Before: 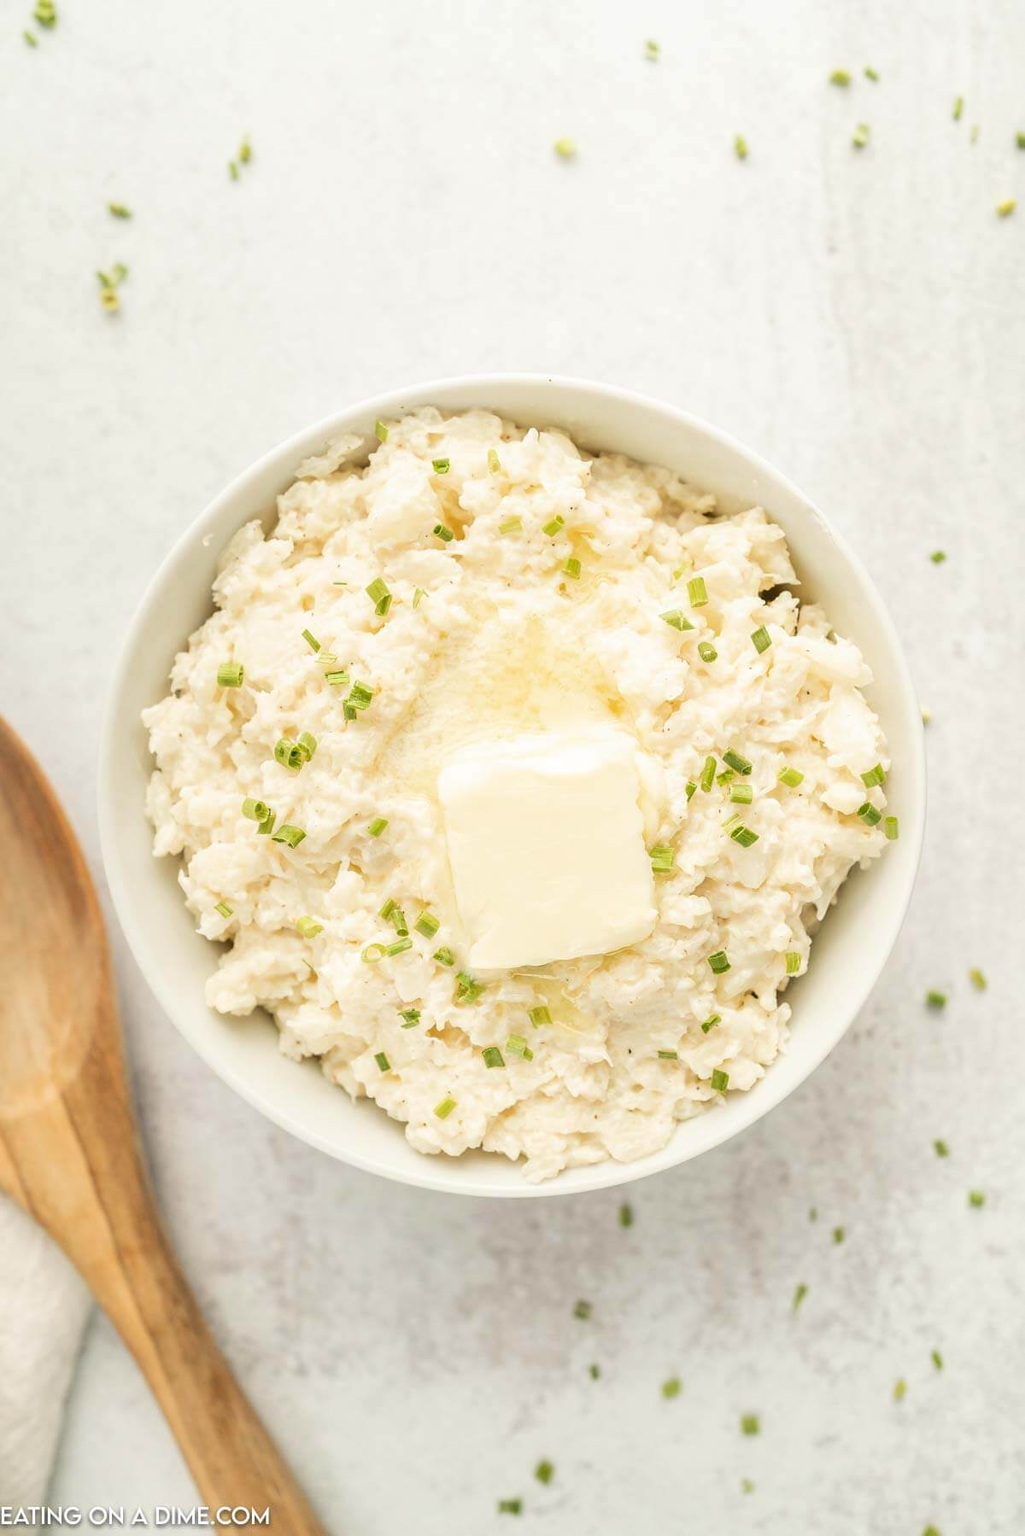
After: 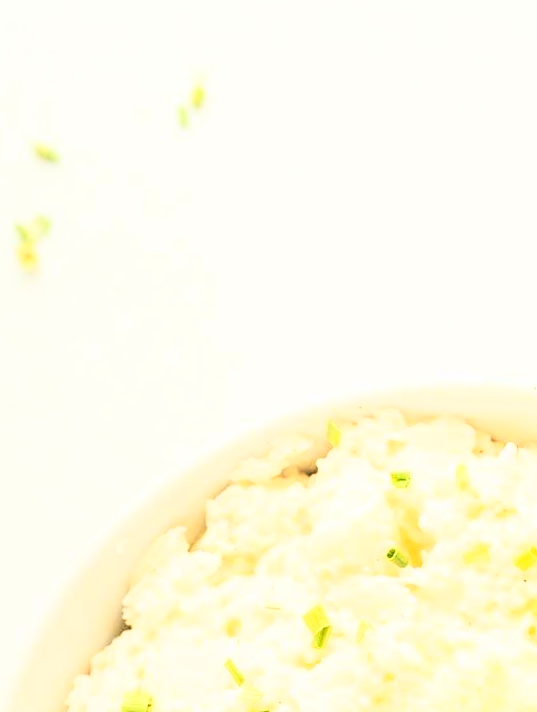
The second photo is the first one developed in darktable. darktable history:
crop: left 15.452%, top 5.459%, right 43.956%, bottom 56.62%
rgb curve: curves: ch0 [(0, 0) (0.21, 0.15) (0.24, 0.21) (0.5, 0.75) (0.75, 0.96) (0.89, 0.99) (1, 1)]; ch1 [(0, 0.02) (0.21, 0.13) (0.25, 0.2) (0.5, 0.67) (0.75, 0.9) (0.89, 0.97) (1, 1)]; ch2 [(0, 0.02) (0.21, 0.13) (0.25, 0.2) (0.5, 0.67) (0.75, 0.9) (0.89, 0.97) (1, 1)], compensate middle gray true
rotate and perspective: rotation 4.1°, automatic cropping off
